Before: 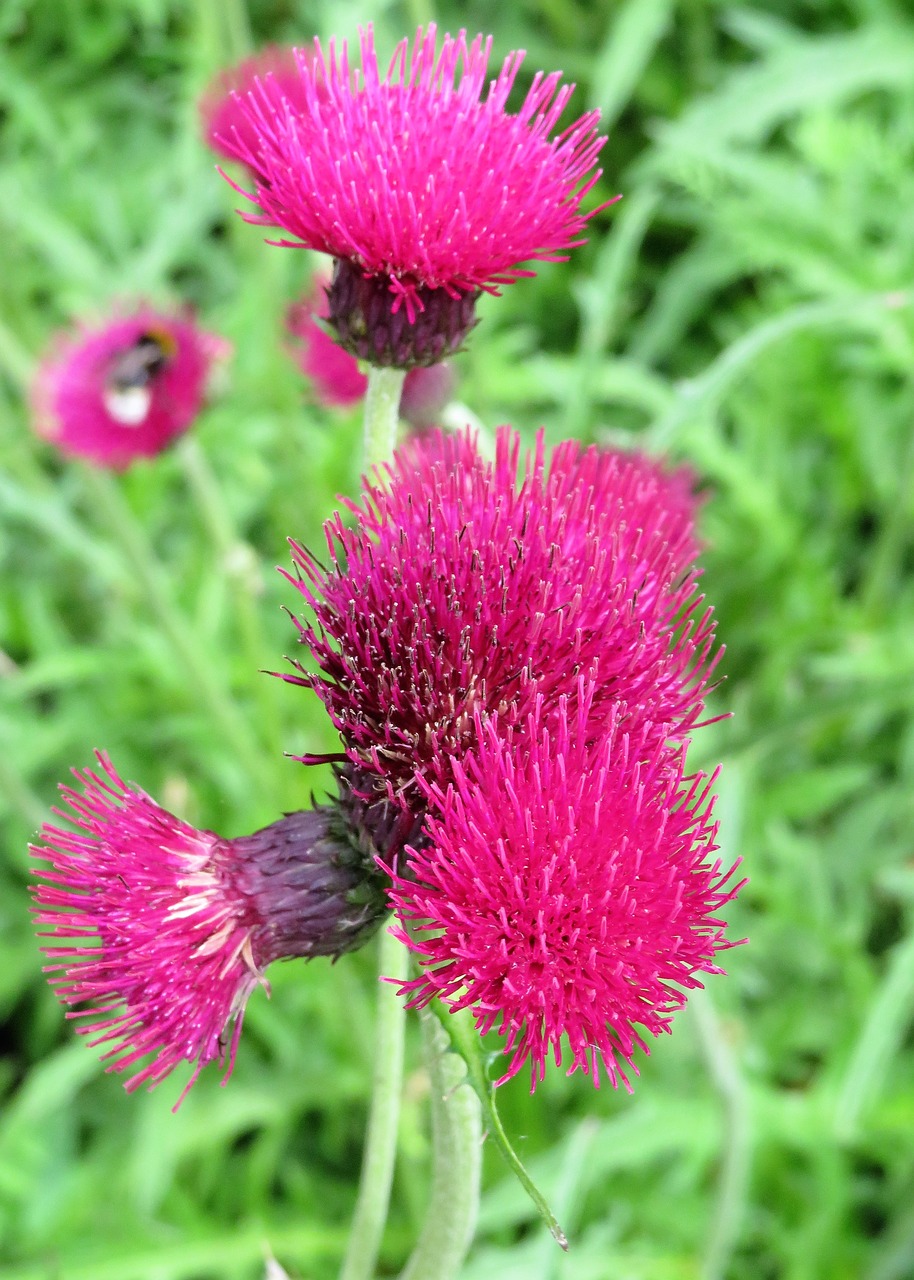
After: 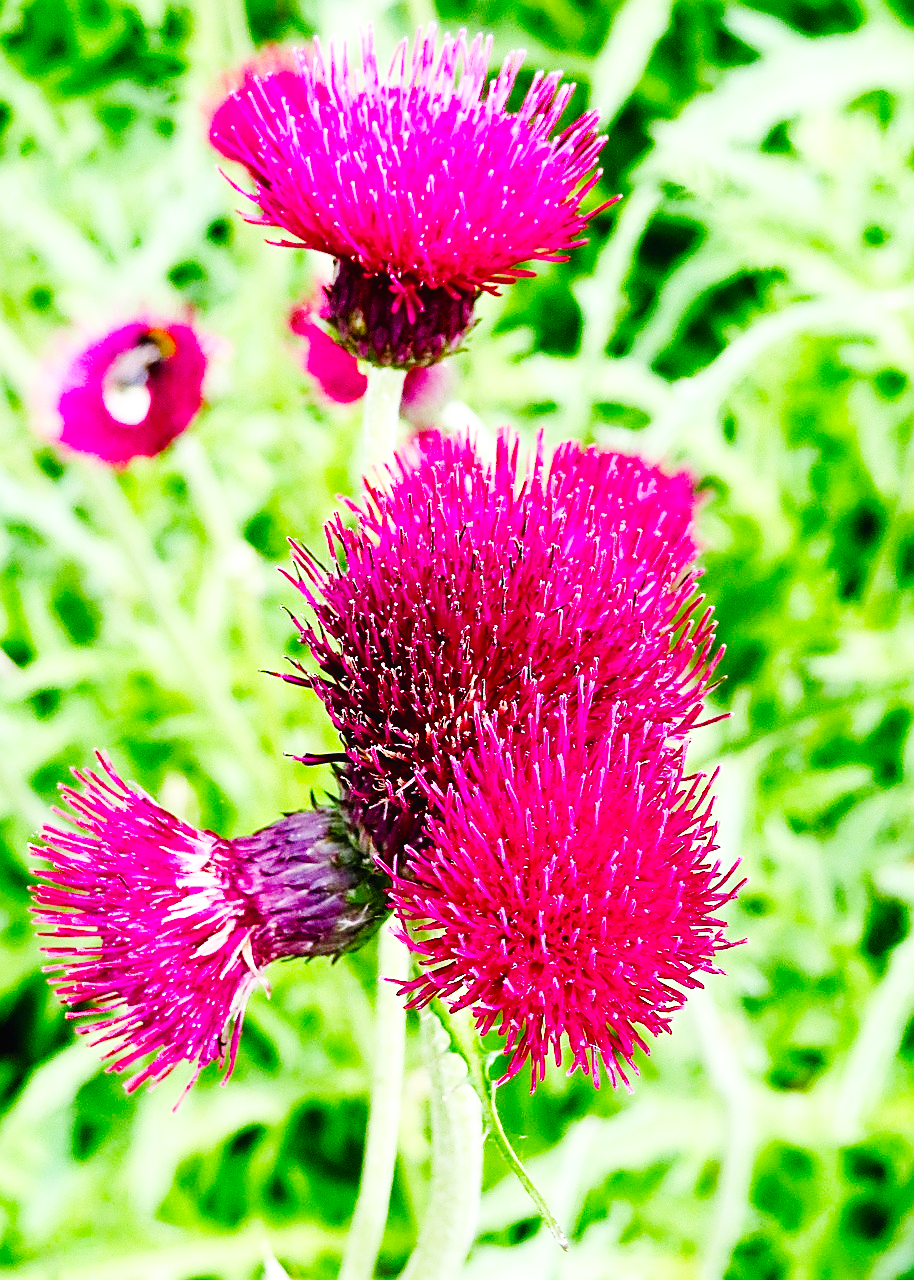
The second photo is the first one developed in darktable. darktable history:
sharpen: amount 0.589
color balance rgb: shadows lift › chroma 1.004%, shadows lift › hue 29.91°, perceptual saturation grading › global saturation 26.15%, perceptual saturation grading › highlights -28.961%, perceptual saturation grading › mid-tones 15.183%, perceptual saturation grading › shadows 33.857%, saturation formula JzAzBz (2021)
base curve: curves: ch0 [(0, 0.003) (0.001, 0.002) (0.006, 0.004) (0.02, 0.022) (0.048, 0.086) (0.094, 0.234) (0.162, 0.431) (0.258, 0.629) (0.385, 0.8) (0.548, 0.918) (0.751, 0.988) (1, 1)], preserve colors none
